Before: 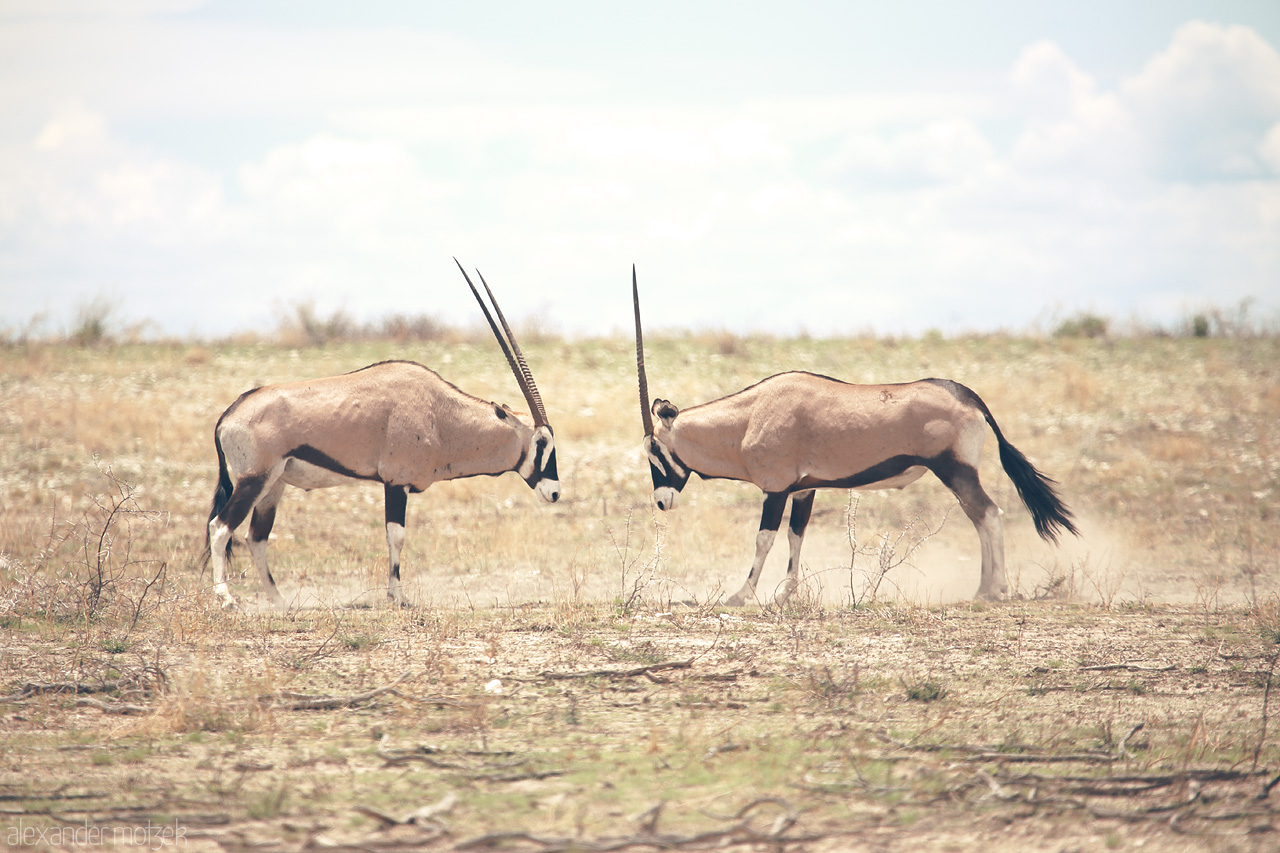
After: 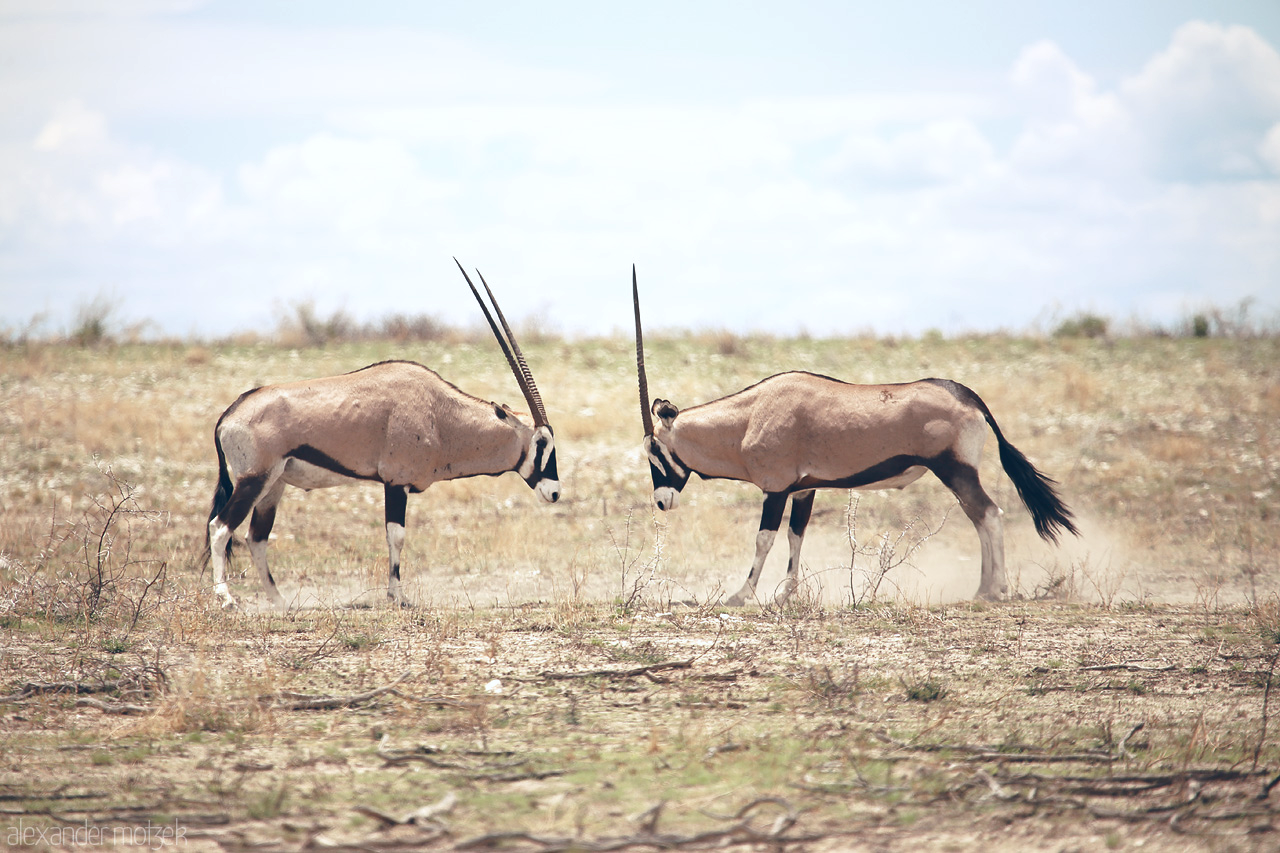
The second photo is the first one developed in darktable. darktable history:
contrast brightness saturation: contrast 0.07, brightness -0.13, saturation 0.06
tone equalizer: on, module defaults
white balance: red 0.98, blue 1.034
